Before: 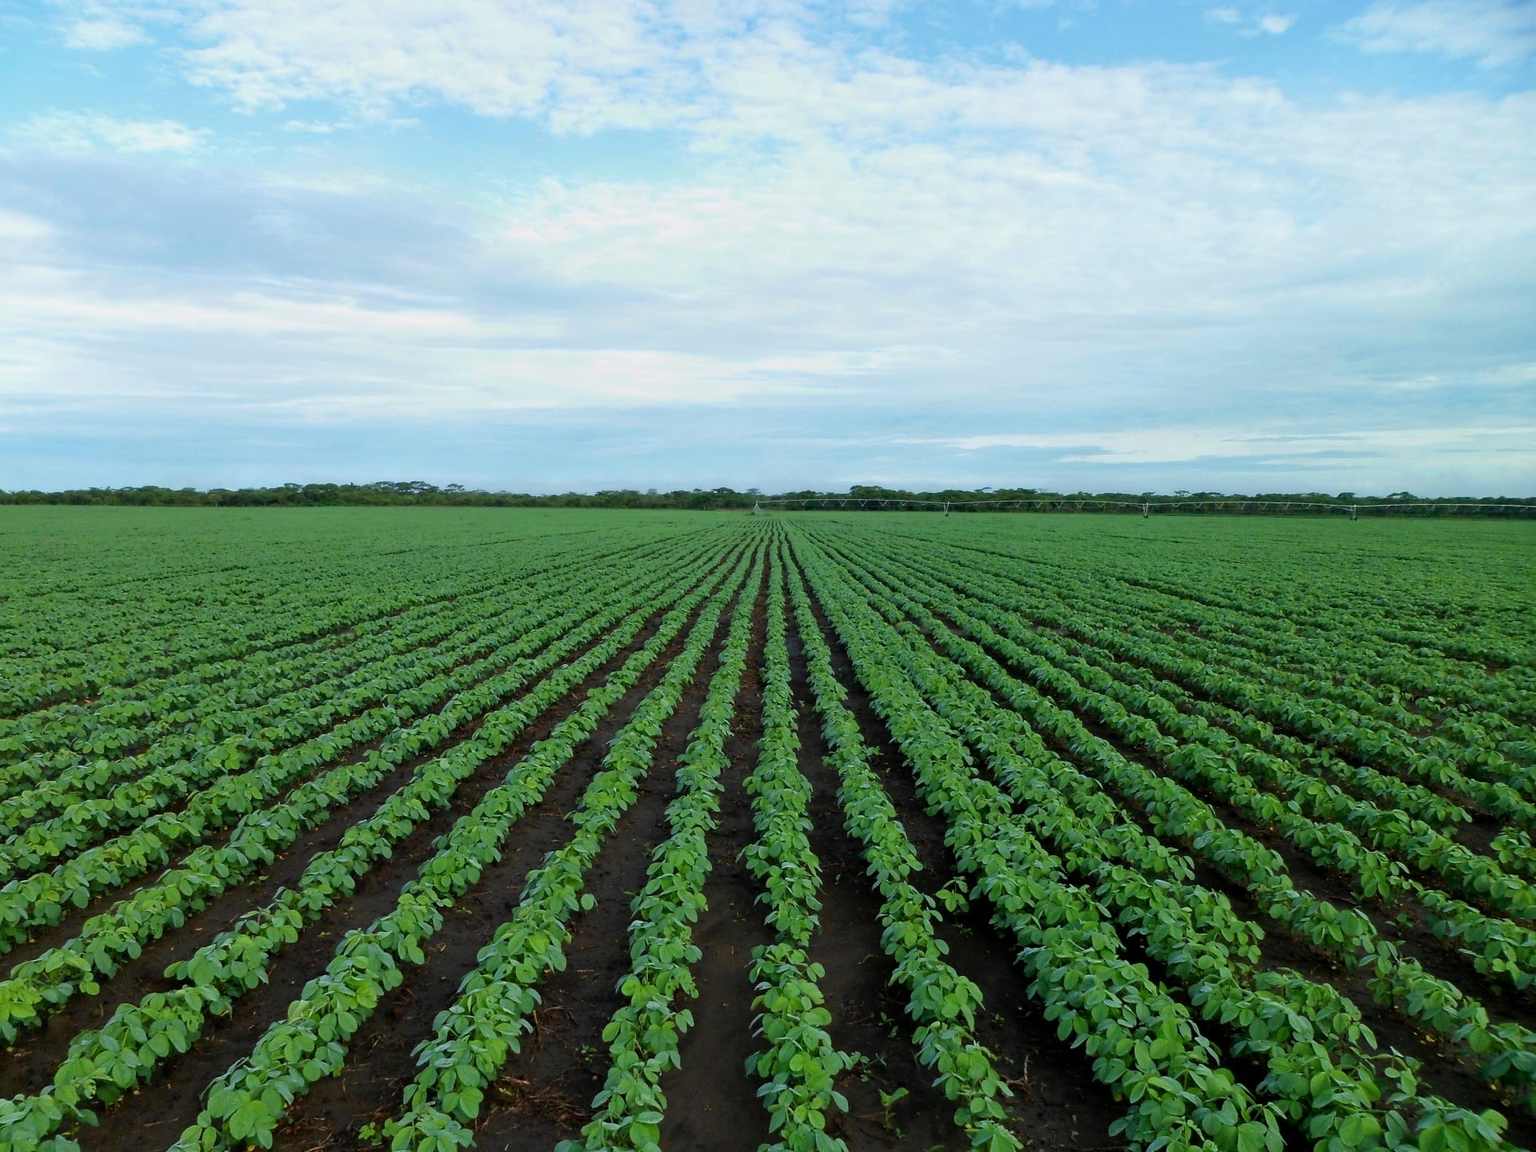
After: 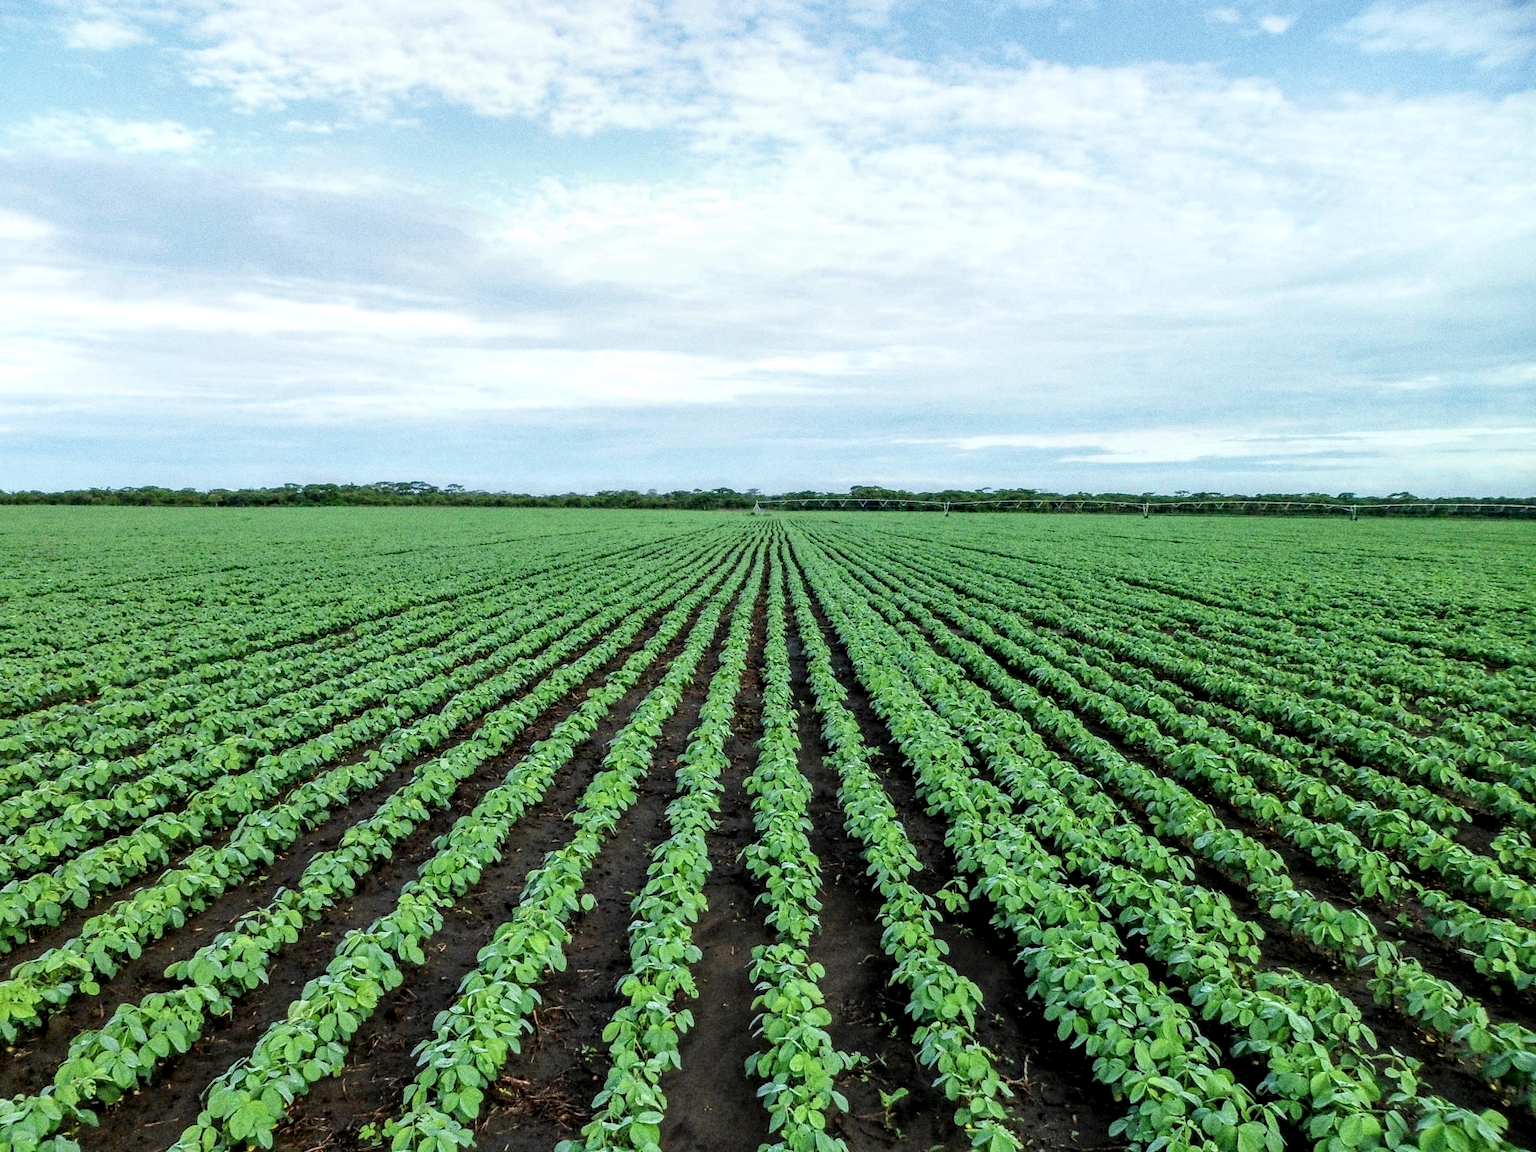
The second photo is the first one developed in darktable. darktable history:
local contrast: highlights 0%, shadows 0%, detail 182%
grain: coarseness 0.09 ISO, strength 40%
filmic rgb: hardness 4.17, contrast 0.921
exposure: black level correction -0.005, exposure 1 EV, compensate highlight preservation false
